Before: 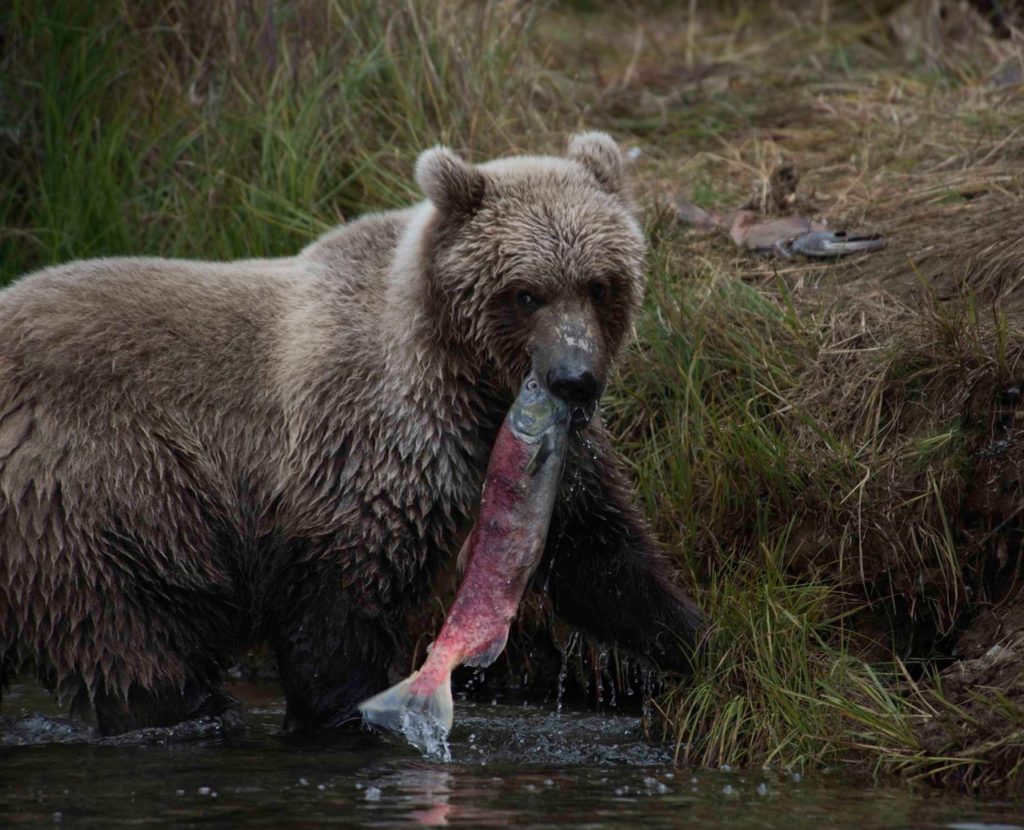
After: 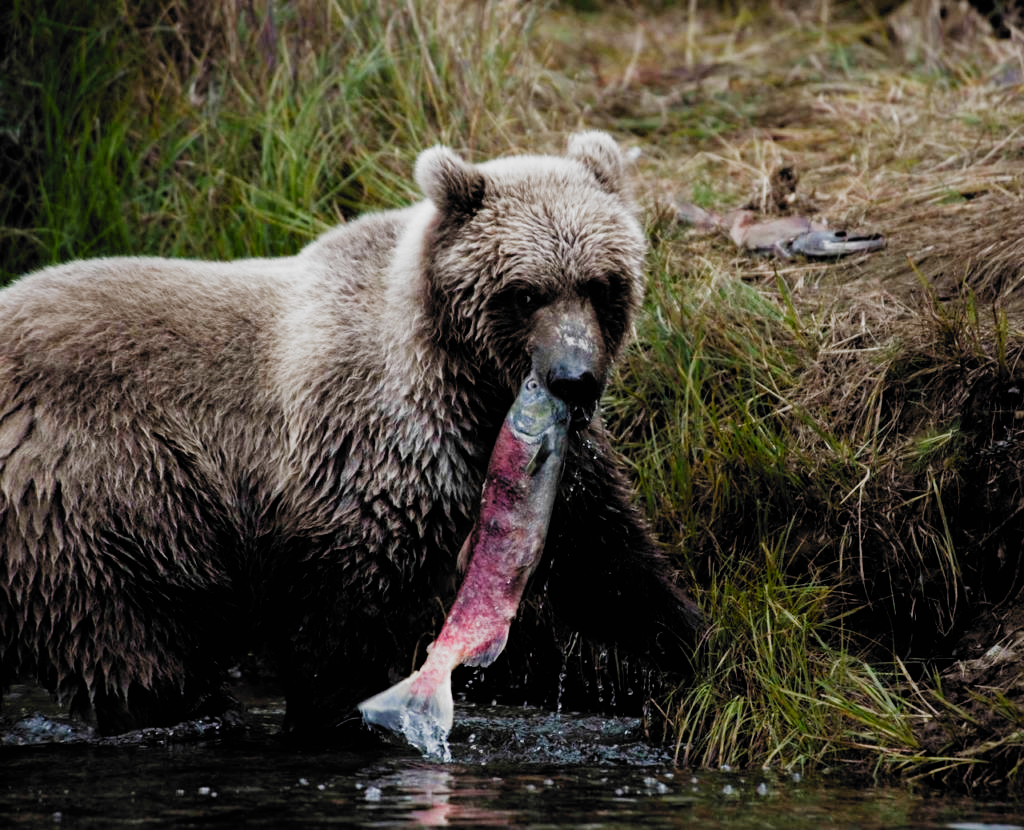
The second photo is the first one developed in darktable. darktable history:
exposure: black level correction 0, exposure 0.898 EV, compensate highlight preservation false
filmic rgb: black relative exposure -5.13 EV, white relative exposure 3.99 EV, hardness 2.9, contrast 1.299, highlights saturation mix -30.26%, preserve chrominance no, color science v3 (2019), use custom middle-gray values true
